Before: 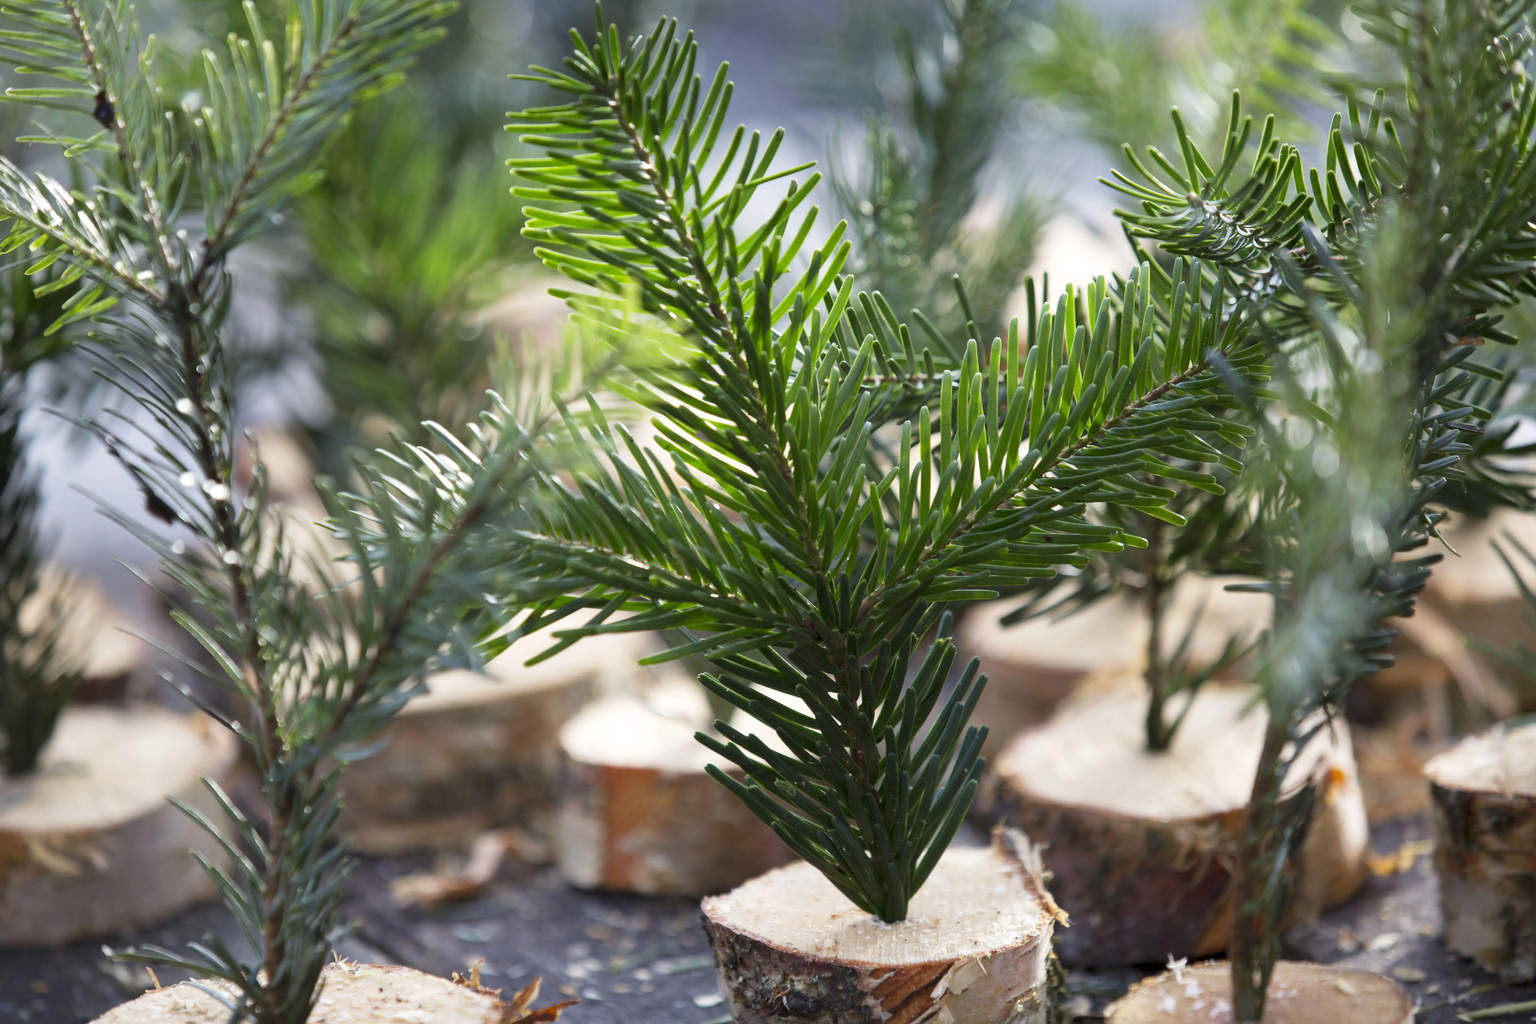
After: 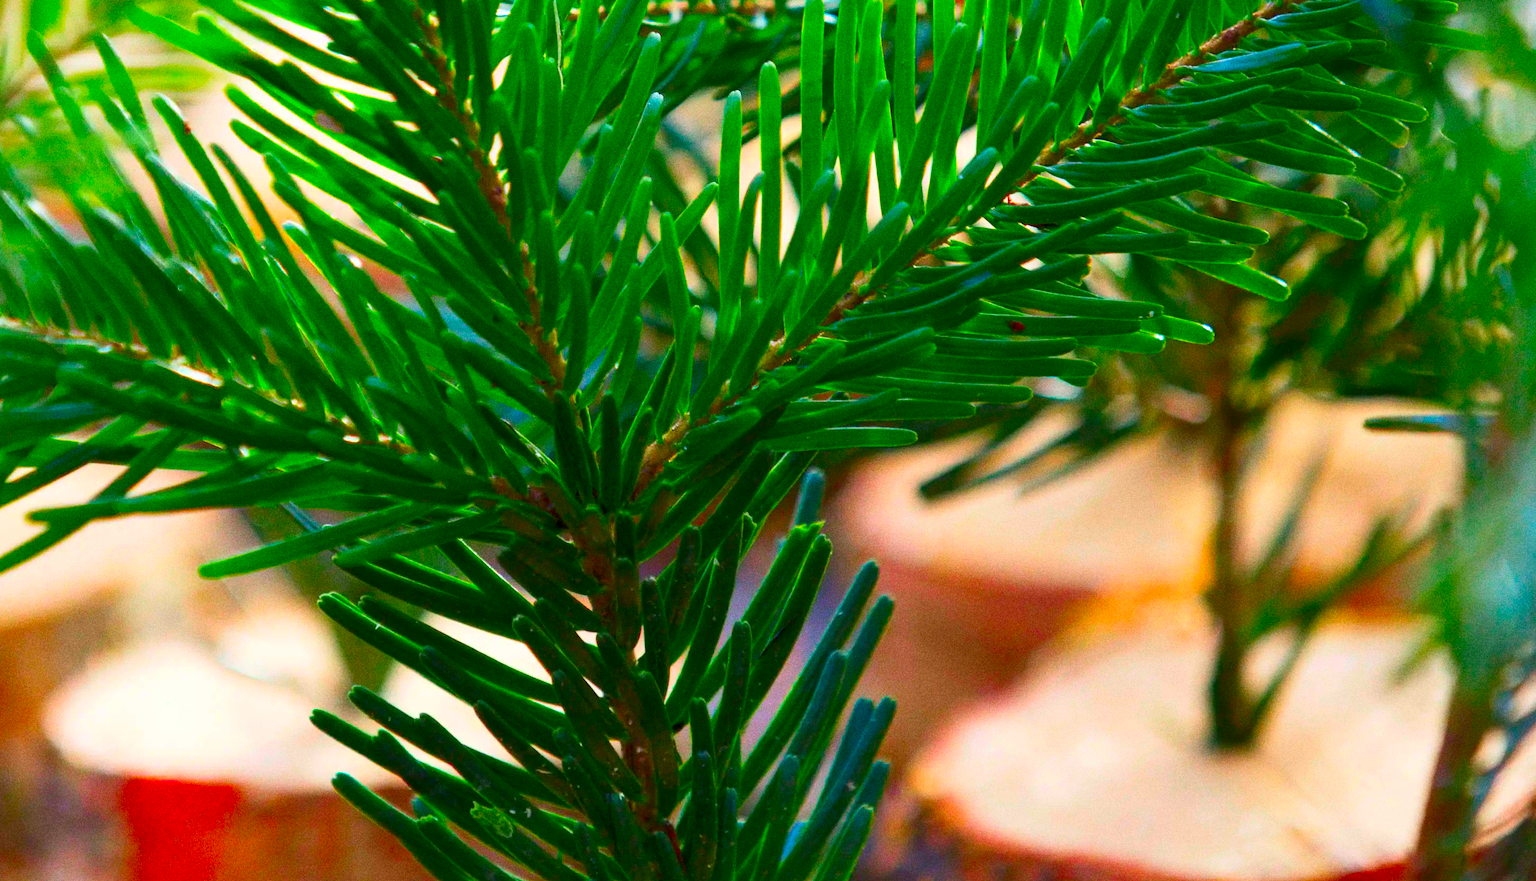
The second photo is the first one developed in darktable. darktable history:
shadows and highlights: radius 264.75, soften with gaussian
color correction: saturation 3
crop: left 35.03%, top 36.625%, right 14.663%, bottom 20.057%
grain: coarseness 9.61 ISO, strength 35.62%
